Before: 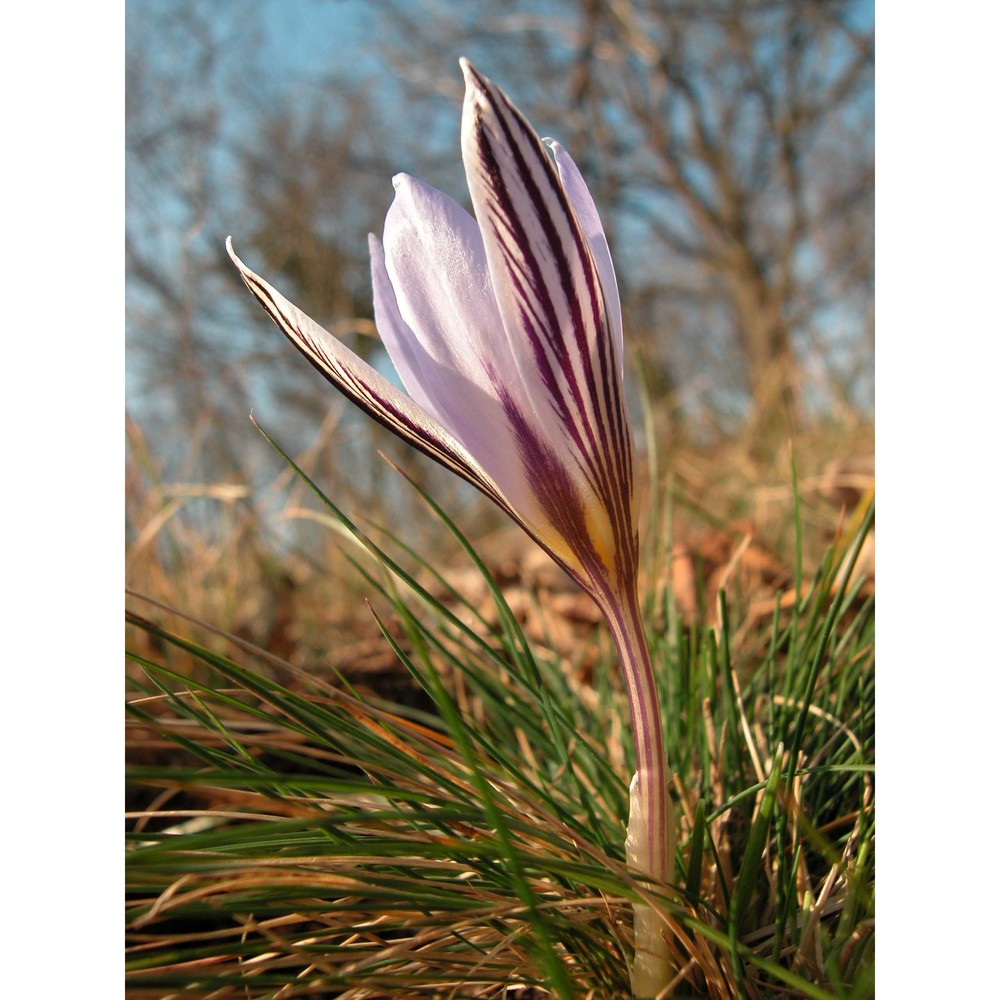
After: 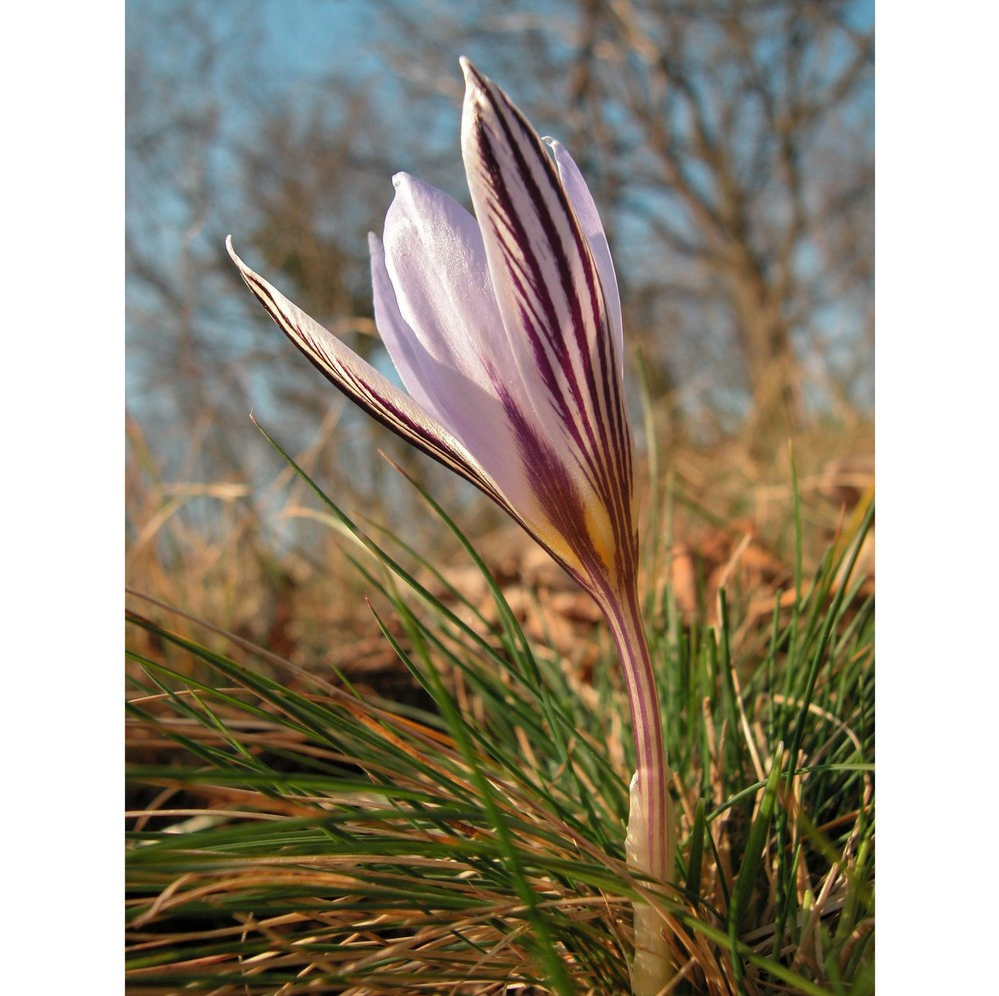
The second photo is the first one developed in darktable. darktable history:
shadows and highlights: shadows 29.99, highlights color adjustment 41.47%
crop: top 0.179%, bottom 0.137%
